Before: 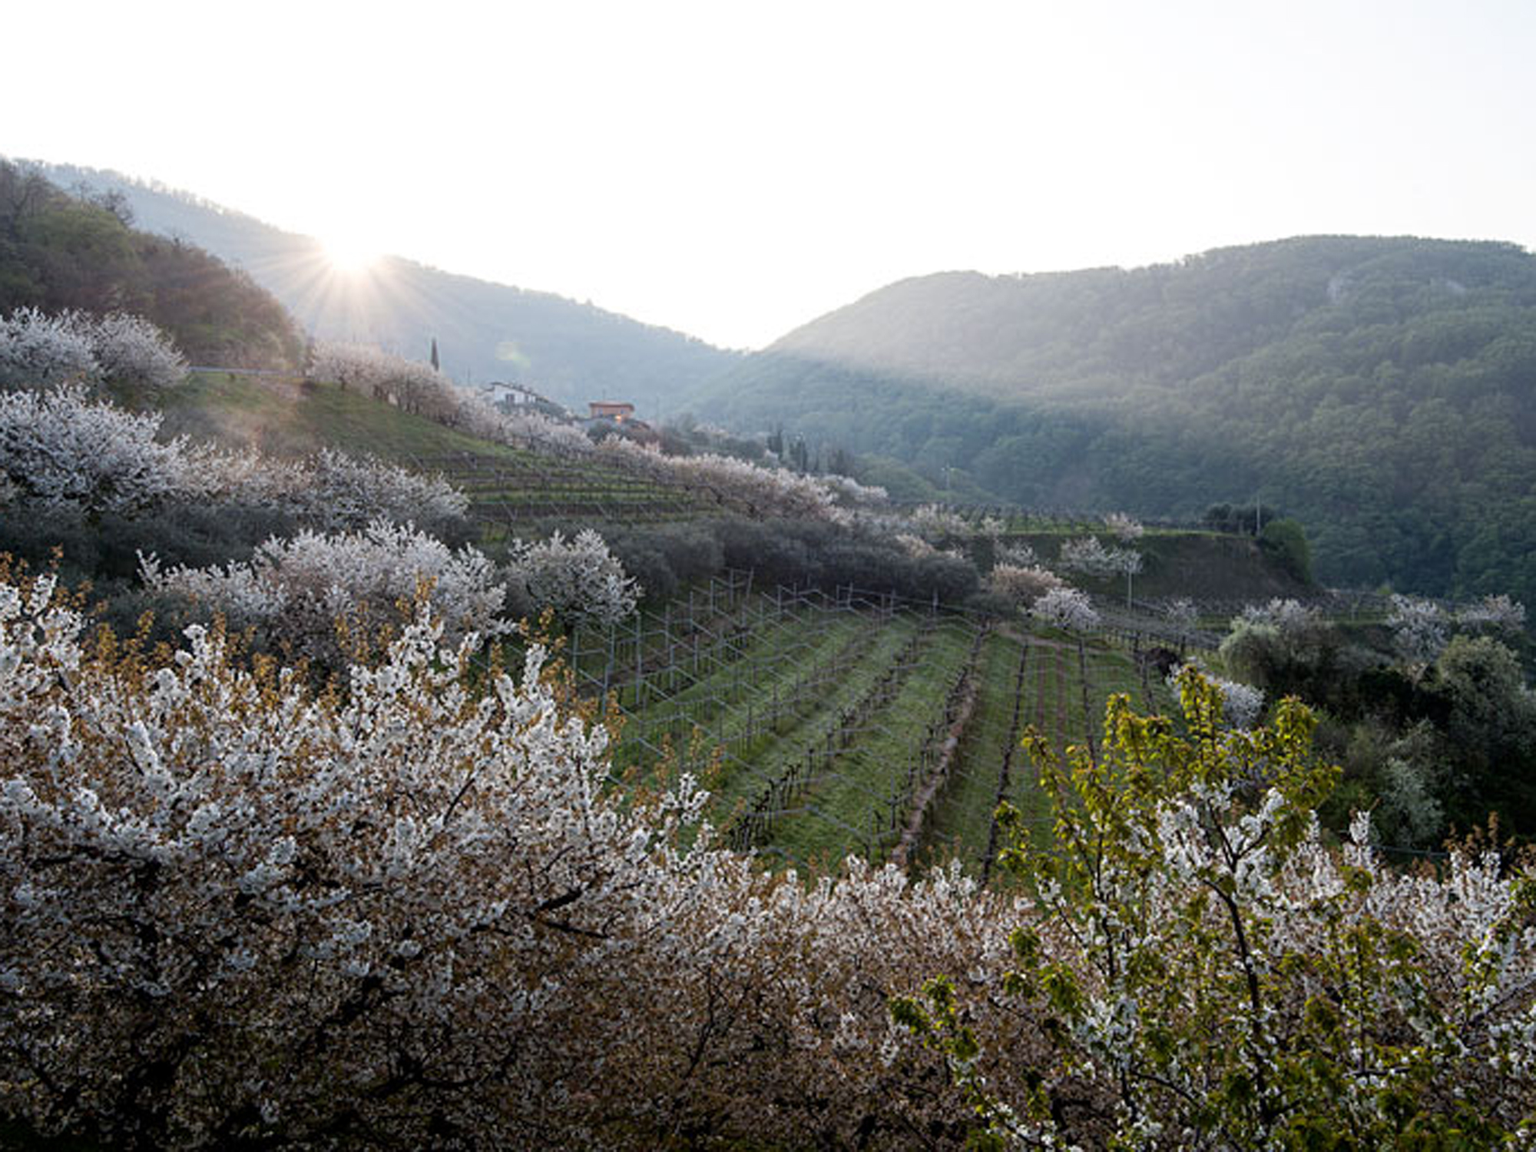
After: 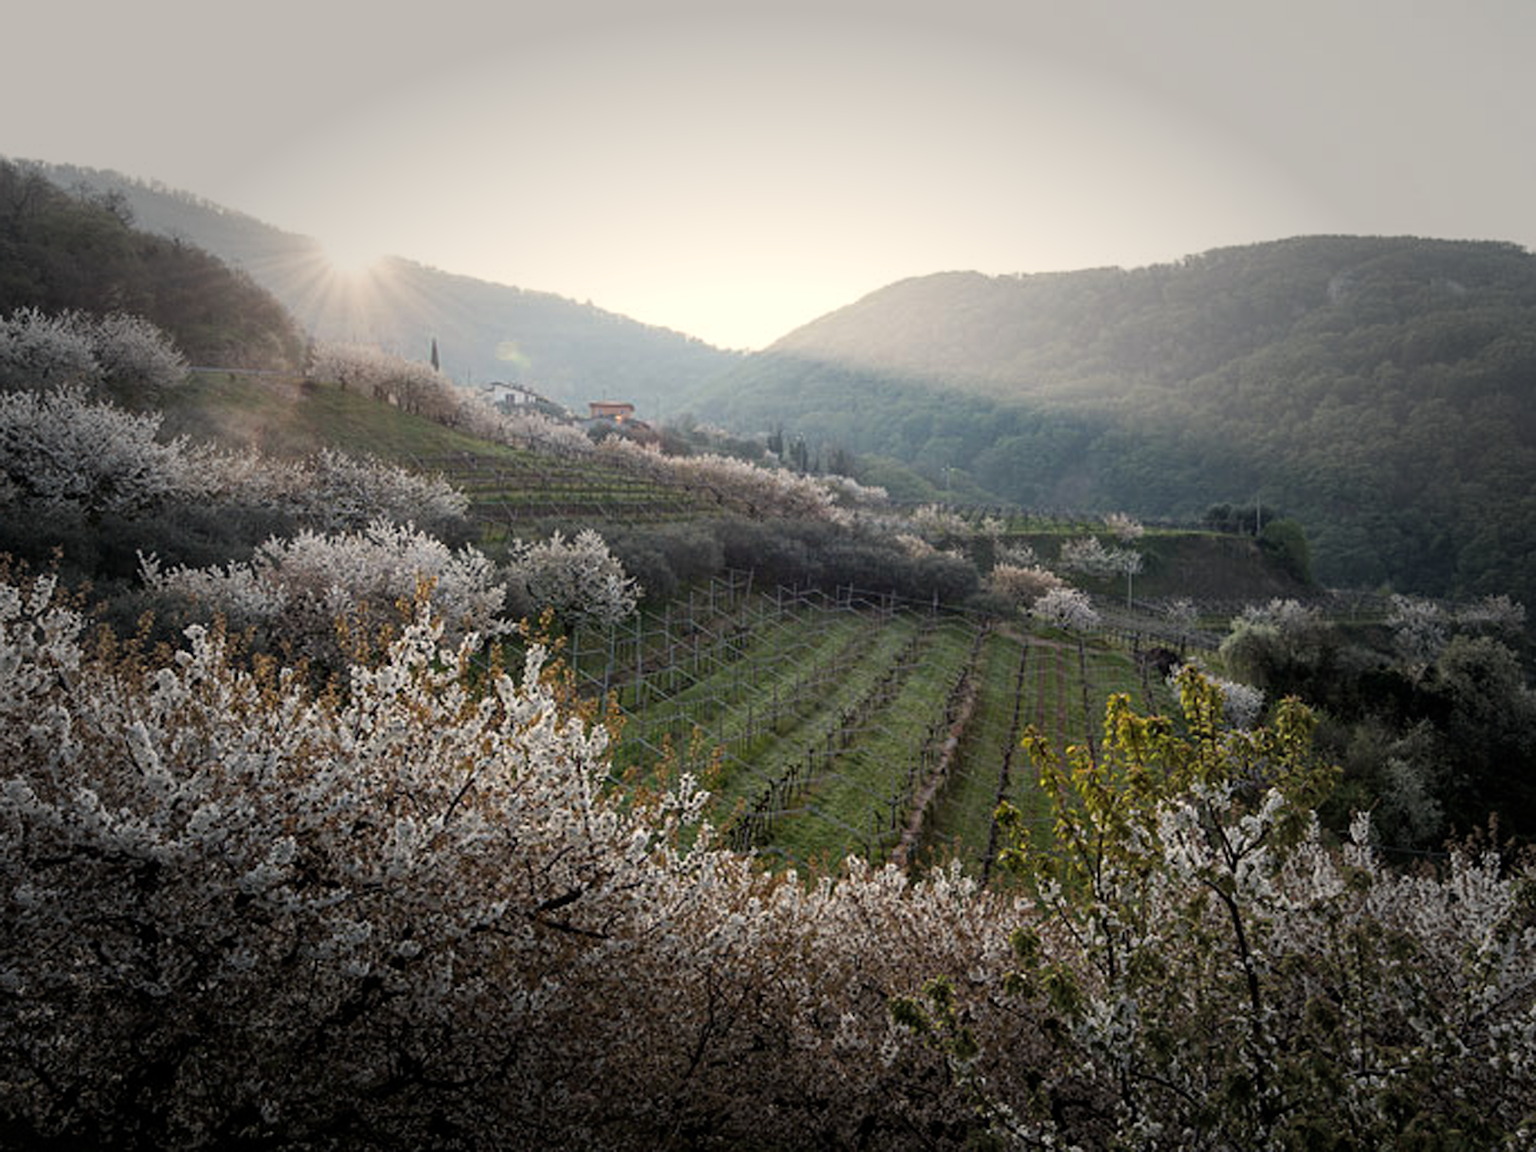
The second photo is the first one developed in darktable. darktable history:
vignetting: fall-off start 48.41%, automatic ratio true, width/height ratio 1.29, unbound false
white balance: red 1.045, blue 0.932
